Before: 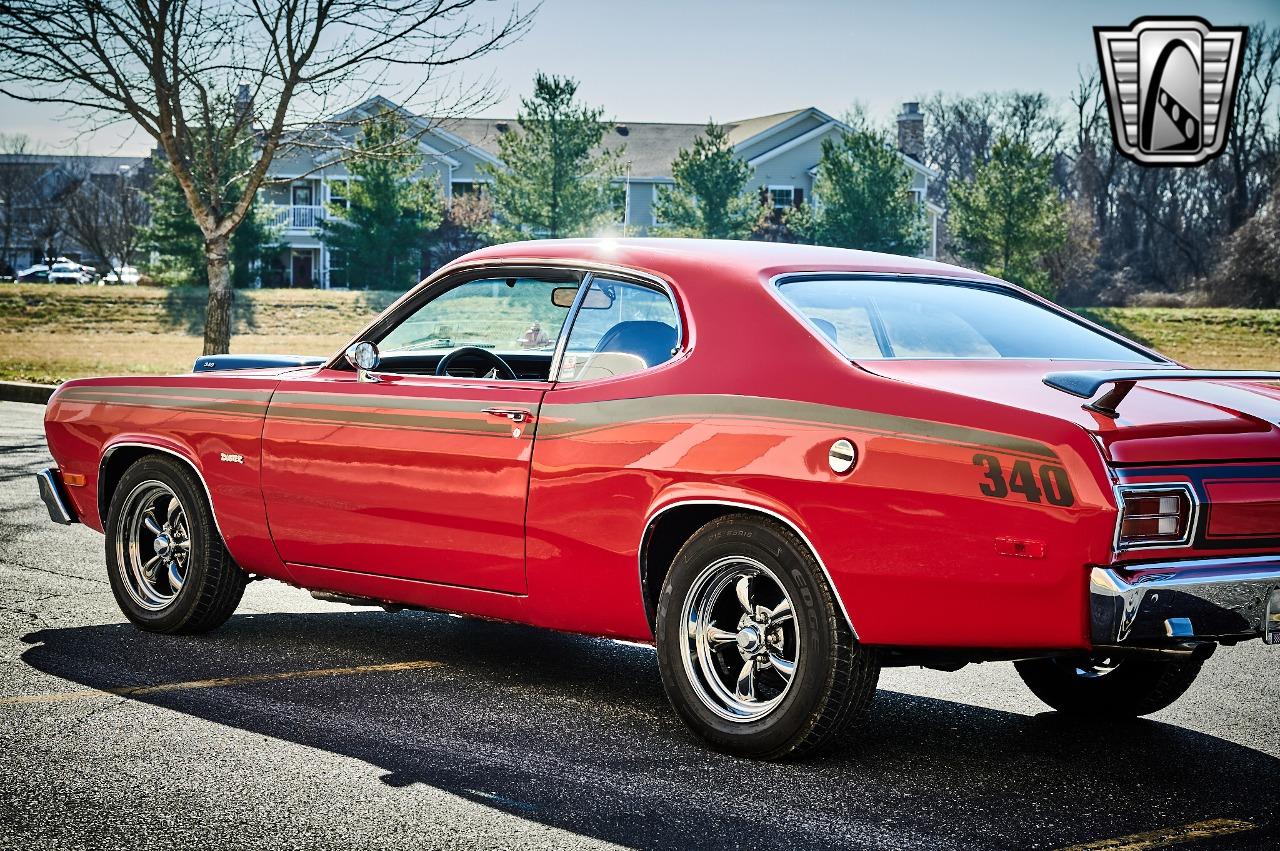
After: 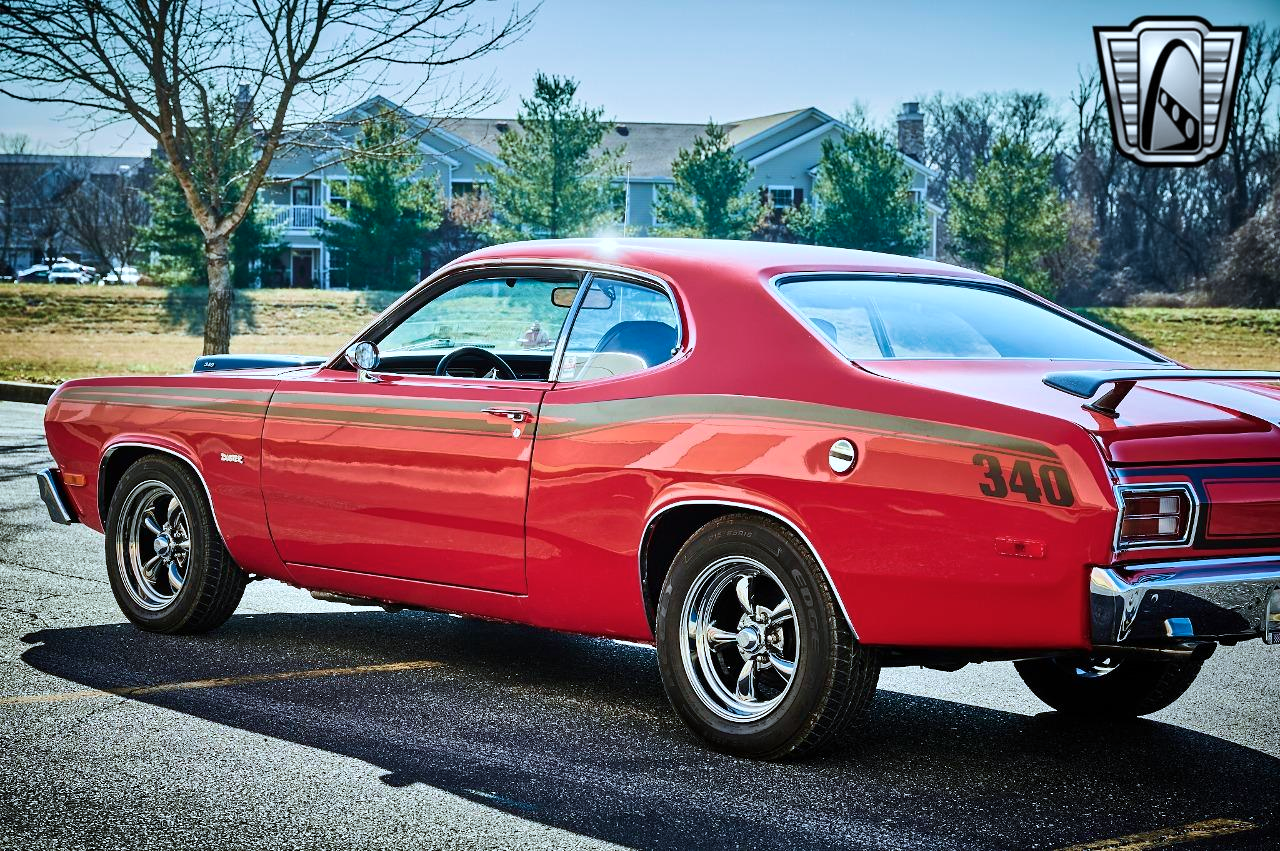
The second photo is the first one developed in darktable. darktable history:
color correction: highlights a* -4.18, highlights b* -10.81
tone equalizer: on, module defaults
velvia: strength 30%
